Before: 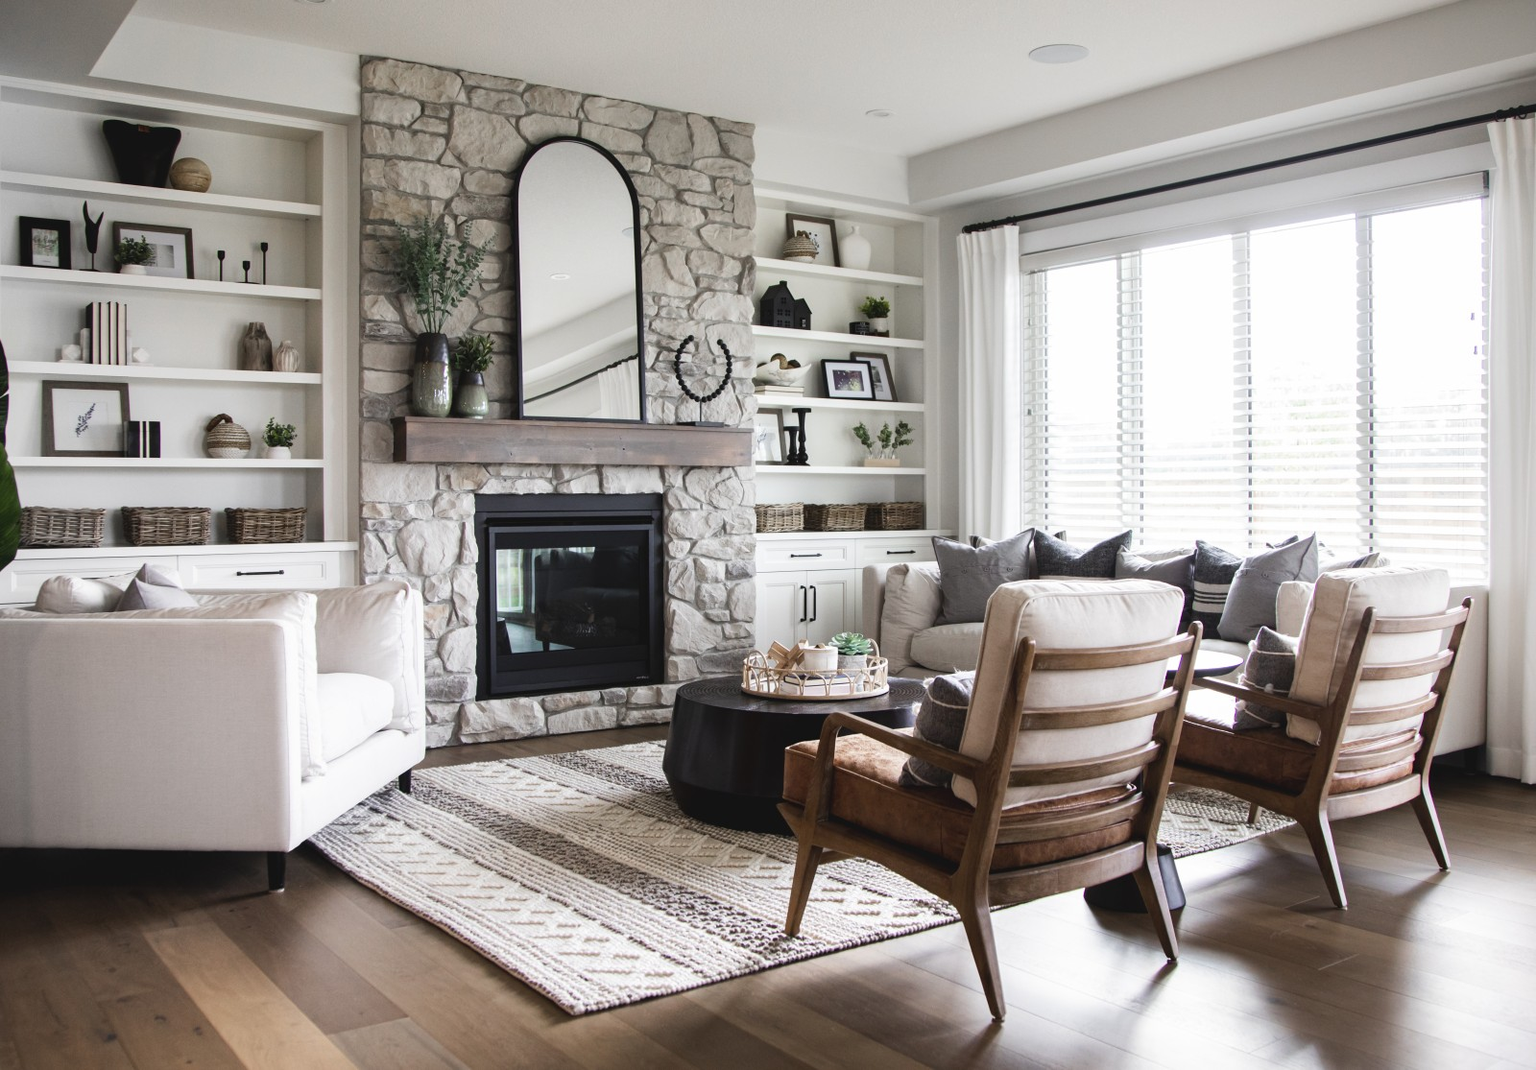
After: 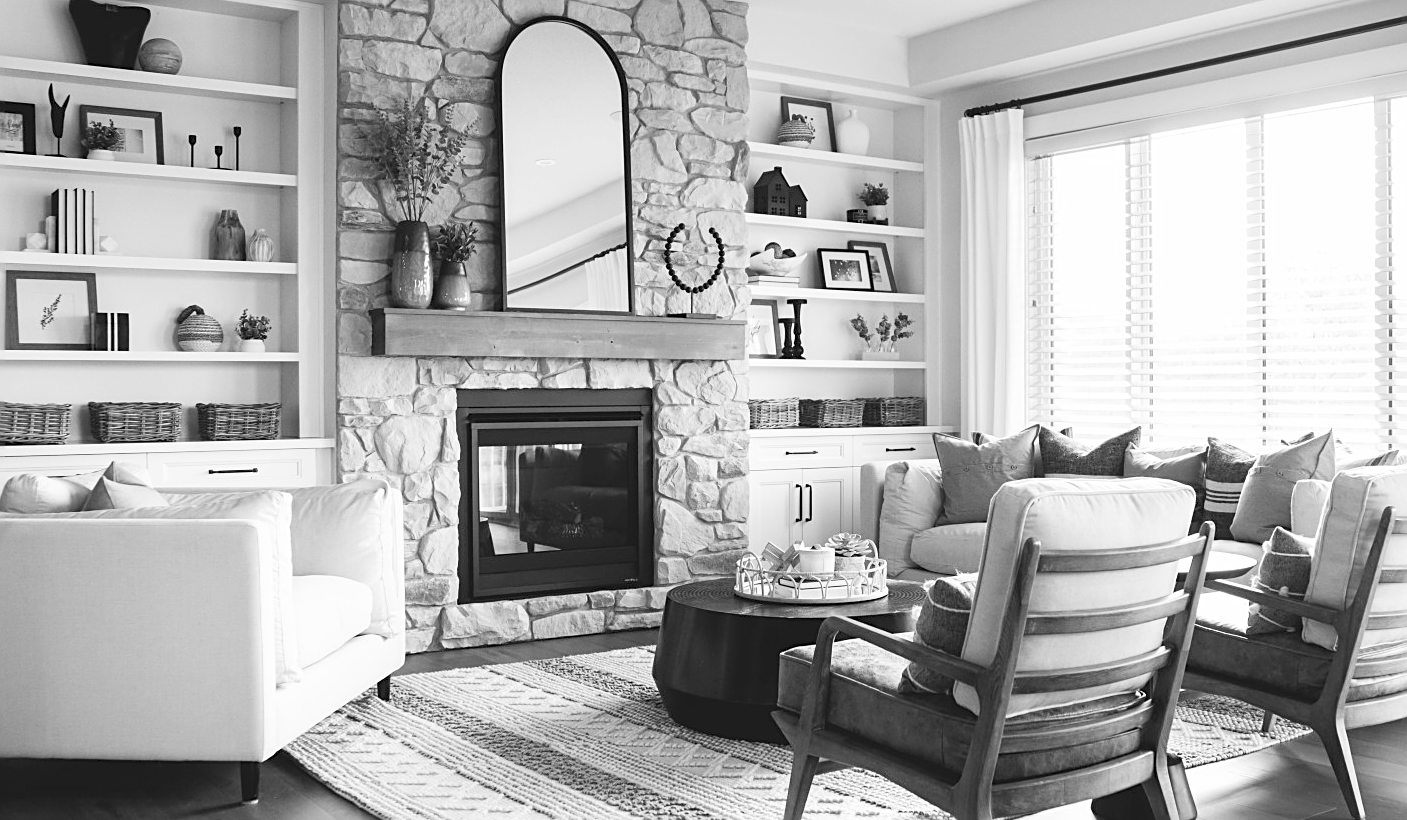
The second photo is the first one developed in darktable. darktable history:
sharpen: on, module defaults
crop and rotate: left 2.425%, top 11.305%, right 9.6%, bottom 15.08%
contrast brightness saturation: contrast 0.14, brightness 0.21
monochrome: on, module defaults
